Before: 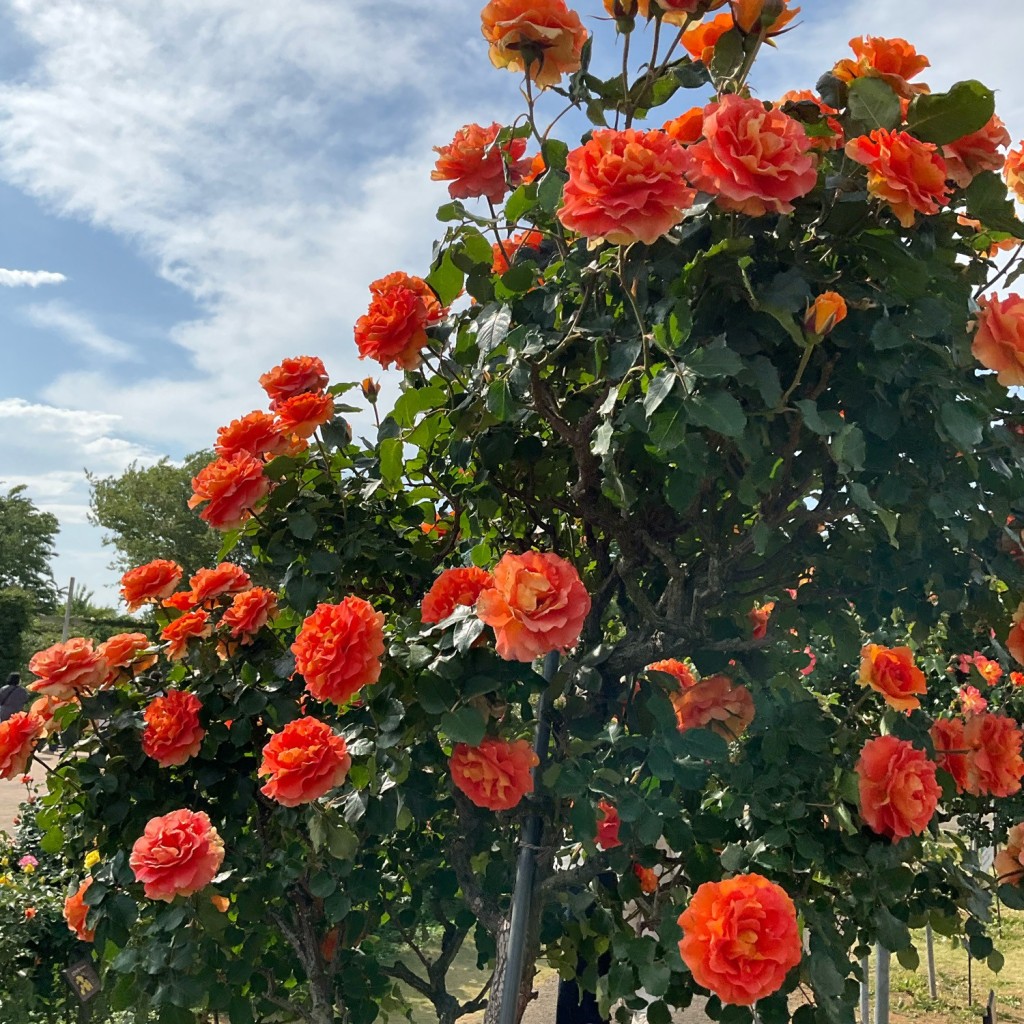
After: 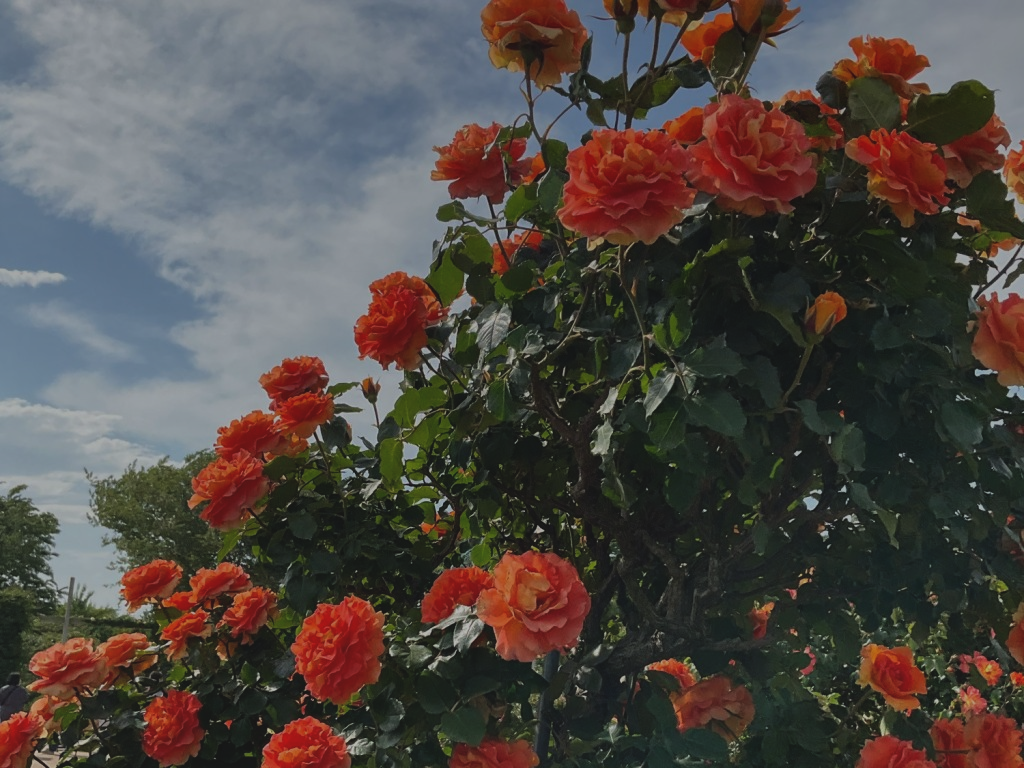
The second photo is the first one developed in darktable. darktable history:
exposure: black level correction -0.016, exposure -1.018 EV, compensate highlight preservation false
crop: bottom 24.967%
graduated density: on, module defaults
